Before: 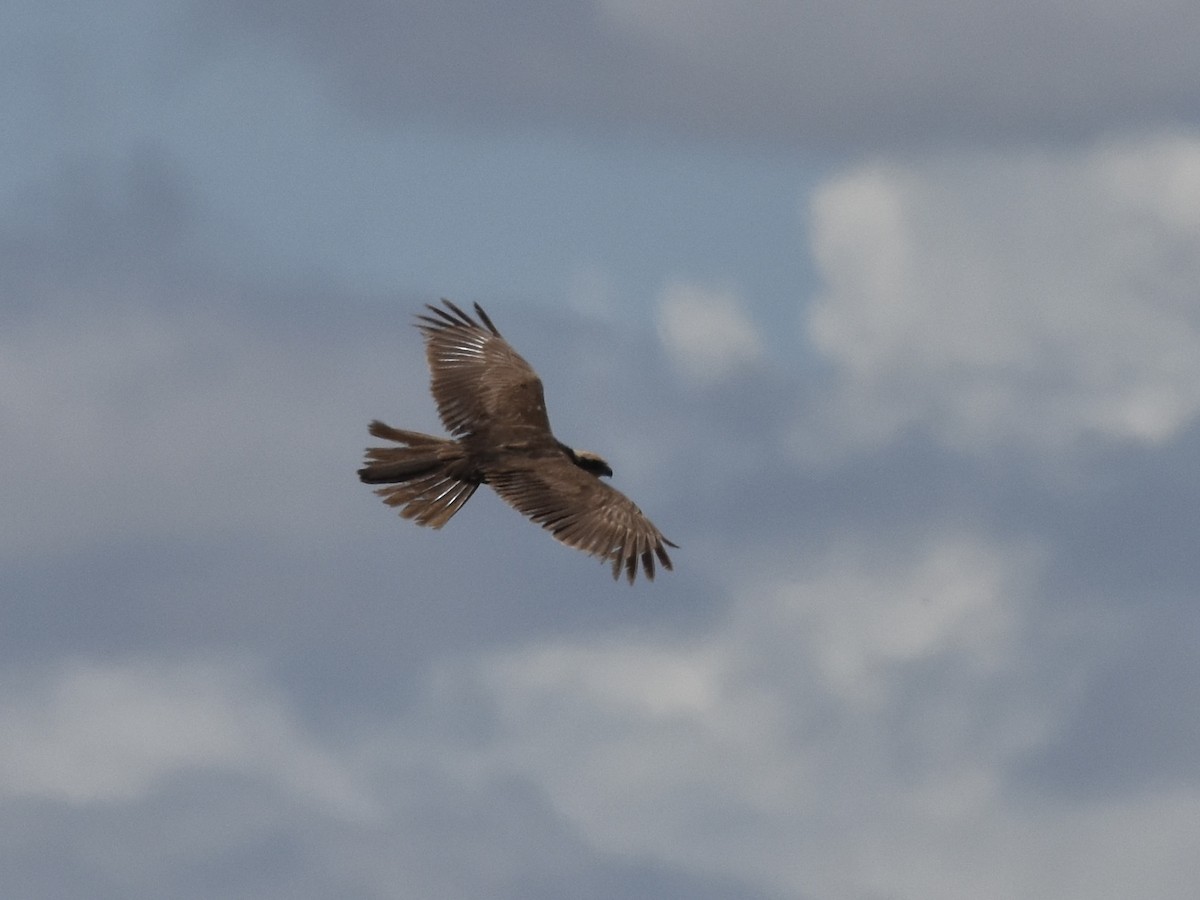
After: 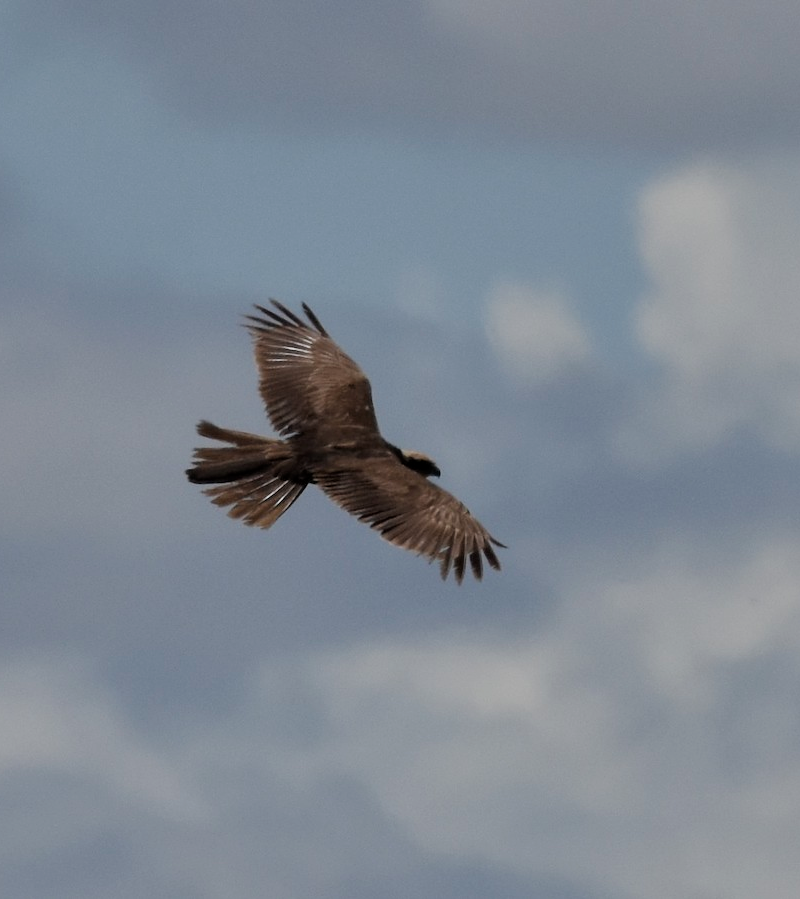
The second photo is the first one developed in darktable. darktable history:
local contrast: mode bilateral grid, contrast 99, coarseness 100, detail 108%, midtone range 0.2
filmic rgb: black relative exposure -7.65 EV, white relative exposure 4.56 EV, hardness 3.61
crop and rotate: left 14.34%, right 18.981%
